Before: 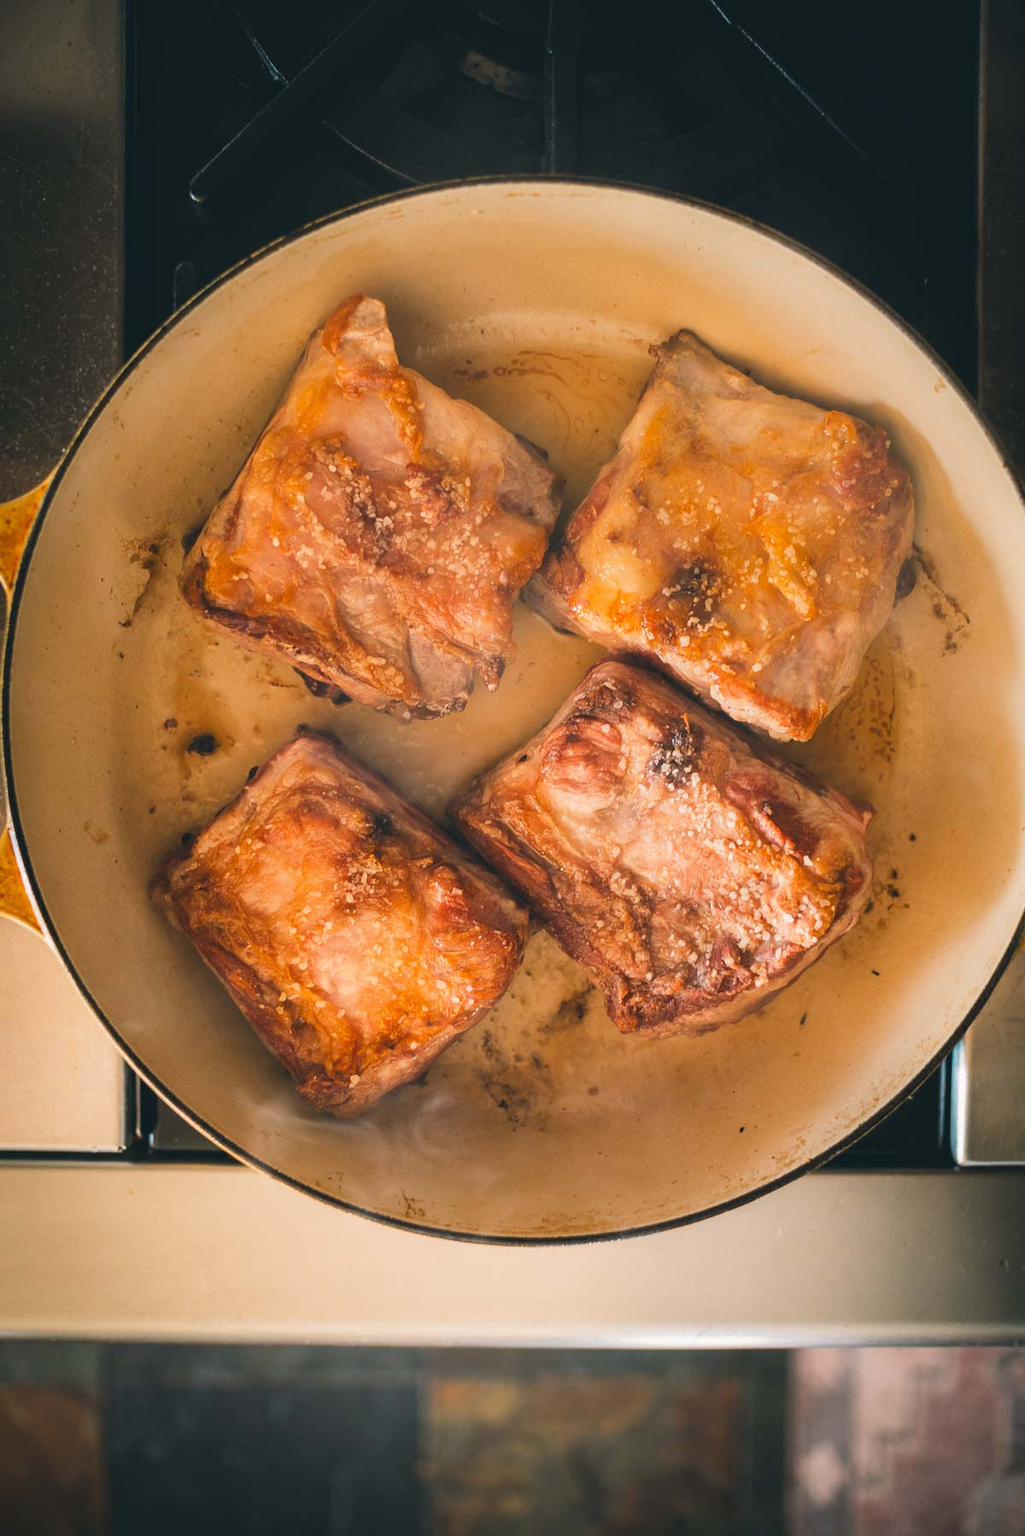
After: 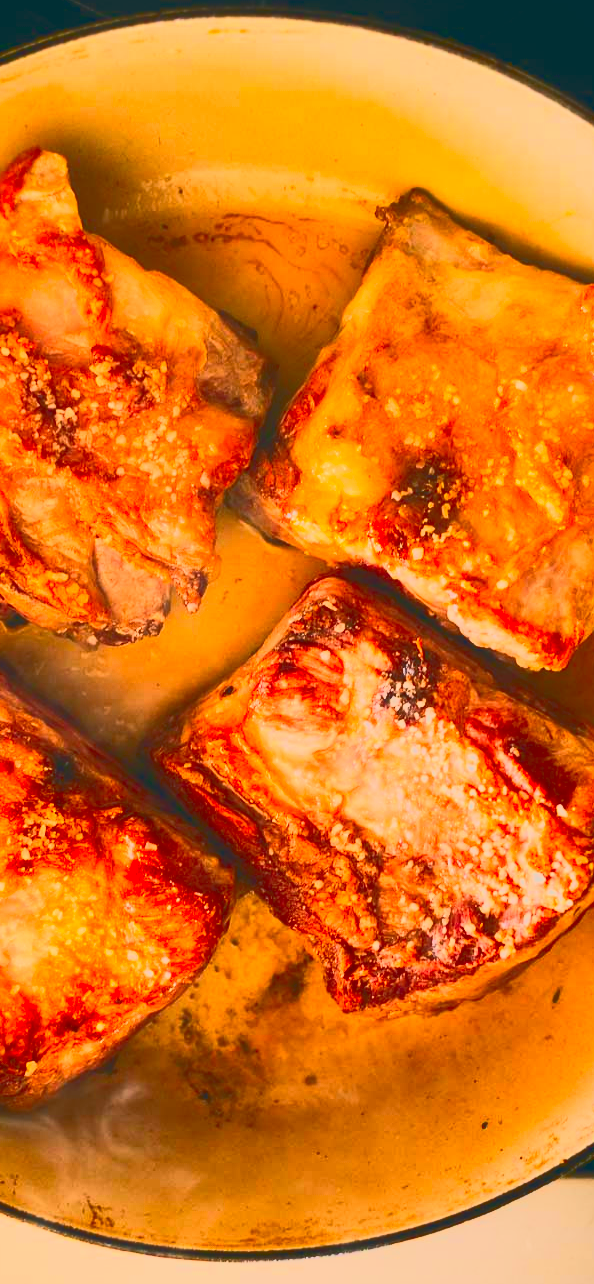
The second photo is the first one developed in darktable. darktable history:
tone curve: curves: ch0 [(0, 0.148) (0.191, 0.225) (0.39, 0.373) (0.669, 0.716) (0.847, 0.818) (1, 0.839)]
contrast brightness saturation: contrast 0.26, brightness 0.02, saturation 0.87
crop: left 32.075%, top 10.976%, right 18.355%, bottom 17.596%
